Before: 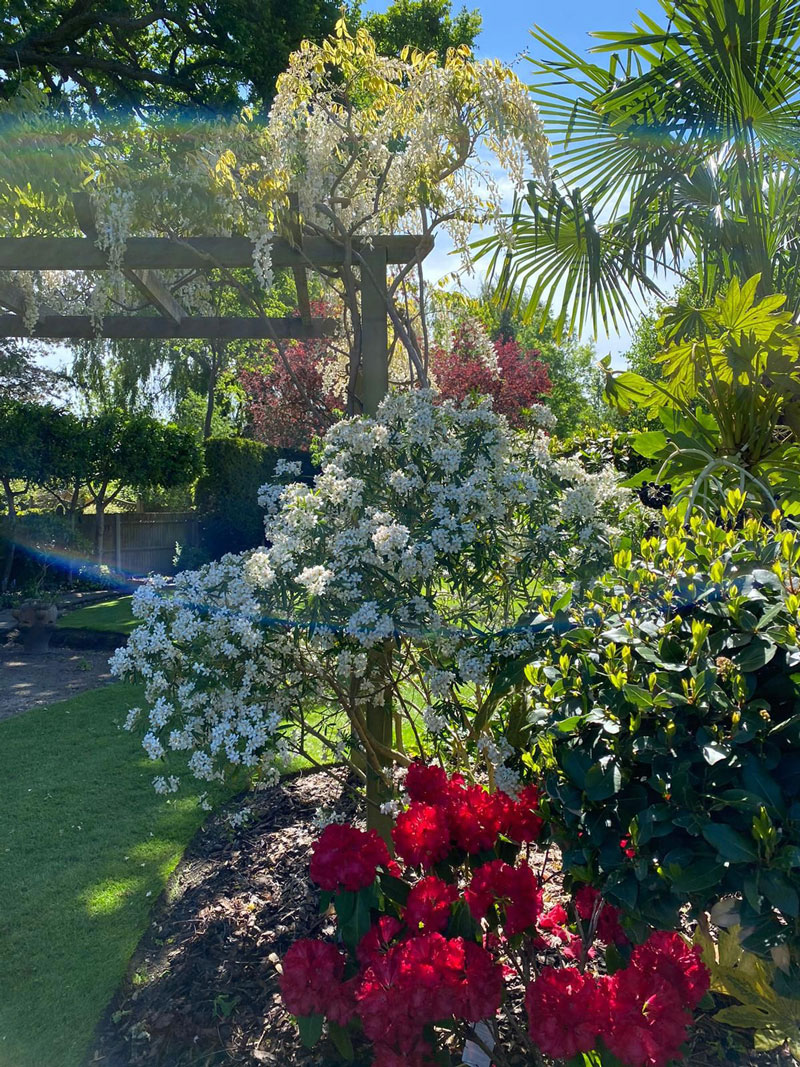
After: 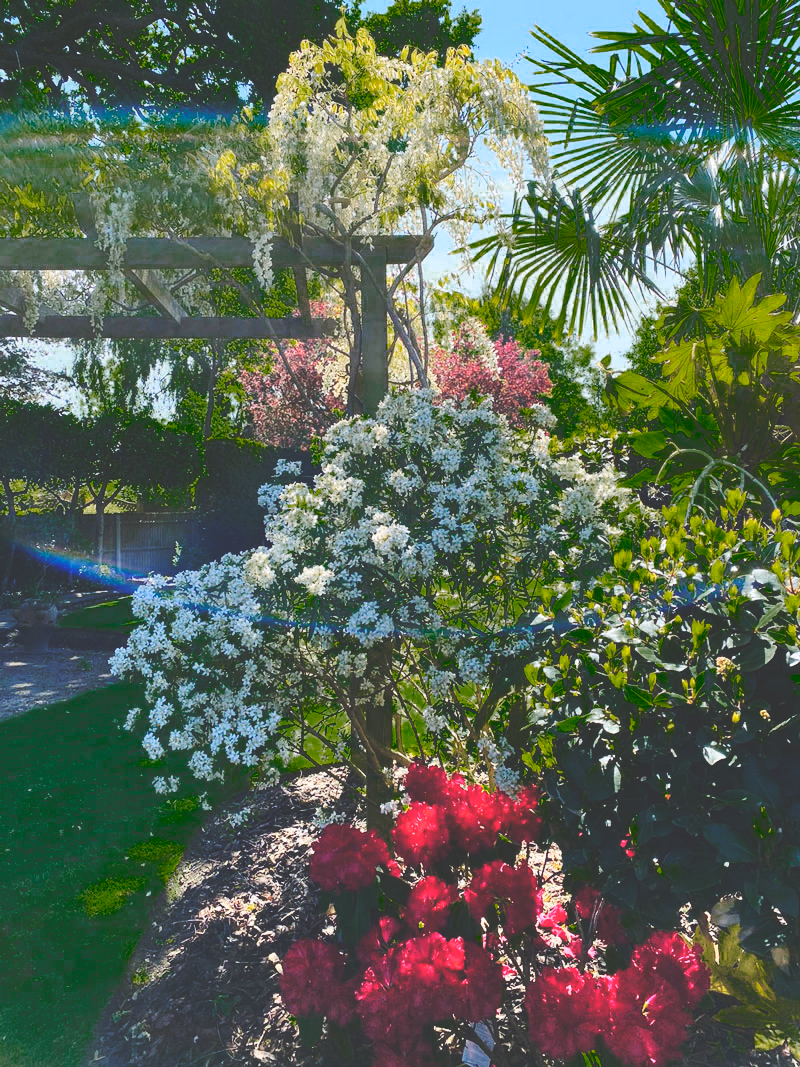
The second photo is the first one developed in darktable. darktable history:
contrast brightness saturation: contrast 0.2, brightness 0.16, saturation 0.22
color zones: curves: ch0 [(0.25, 0.5) (0.347, 0.092) (0.75, 0.5)]; ch1 [(0.25, 0.5) (0.33, 0.51) (0.75, 0.5)]
base curve: curves: ch0 [(0, 0.024) (0.055, 0.065) (0.121, 0.166) (0.236, 0.319) (0.693, 0.726) (1, 1)], preserve colors none
